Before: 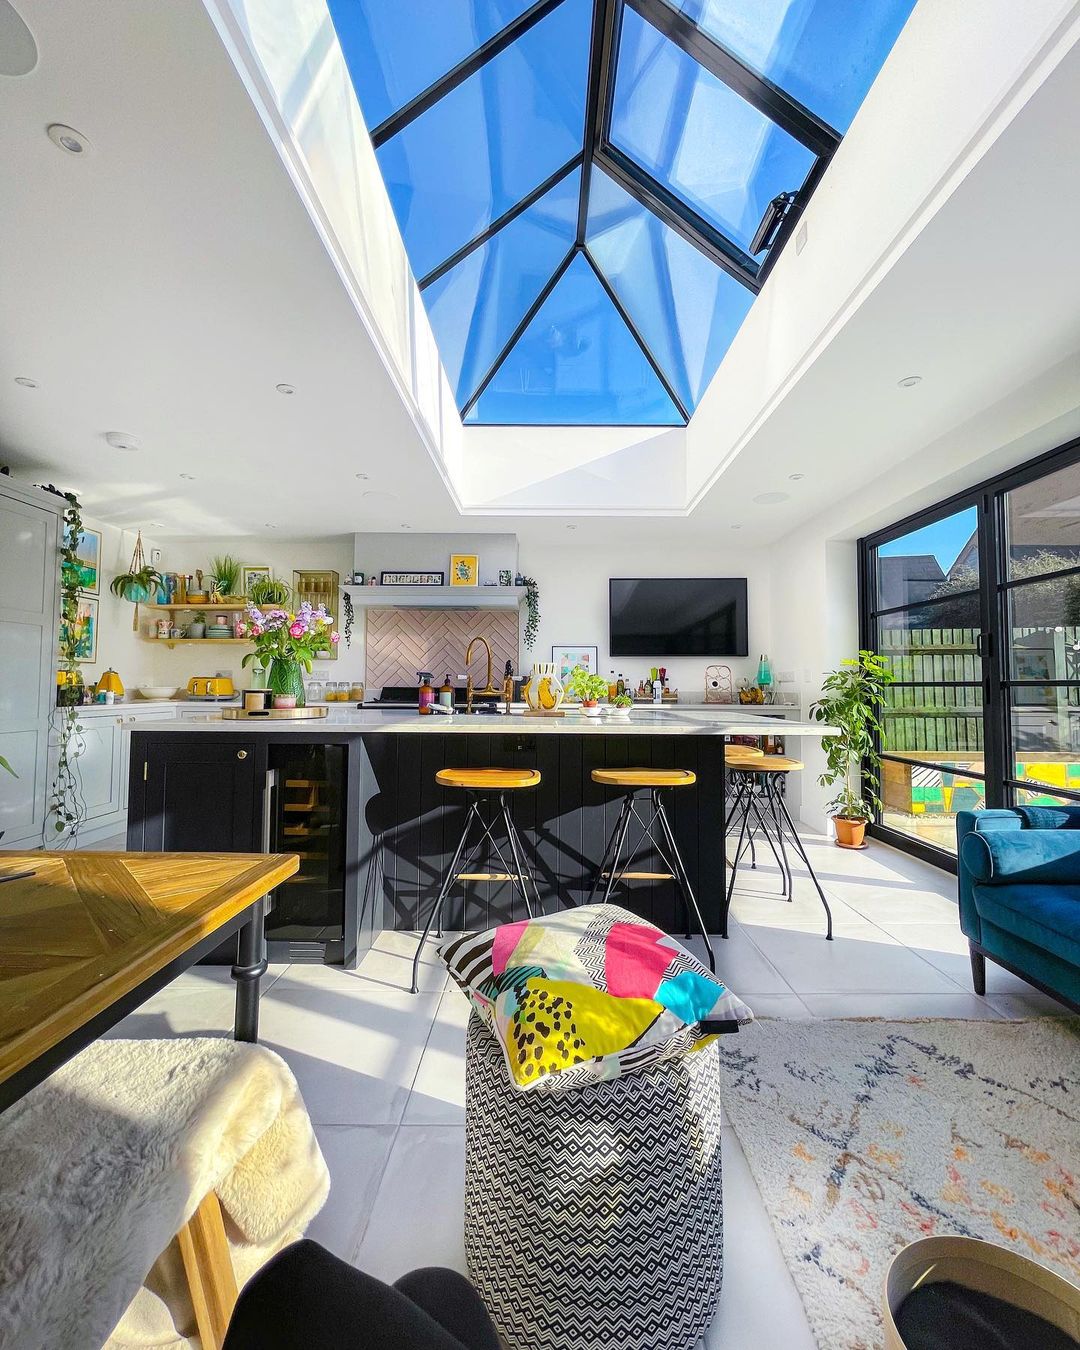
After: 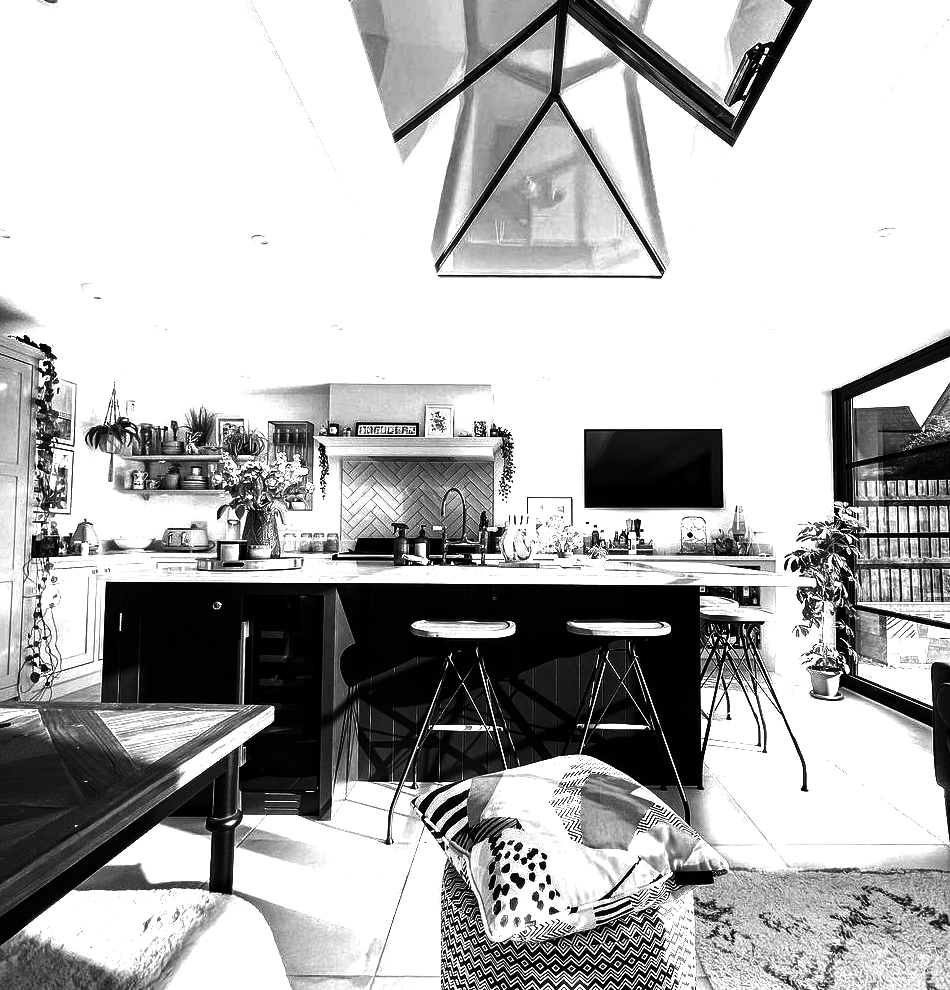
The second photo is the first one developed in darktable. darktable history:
contrast brightness saturation: contrast 0.024, brightness -0.99, saturation -0.986
crop and rotate: left 2.376%, top 11.061%, right 9.602%, bottom 15.563%
exposure: black level correction 0, exposure 1.199 EV, compensate highlight preservation false
